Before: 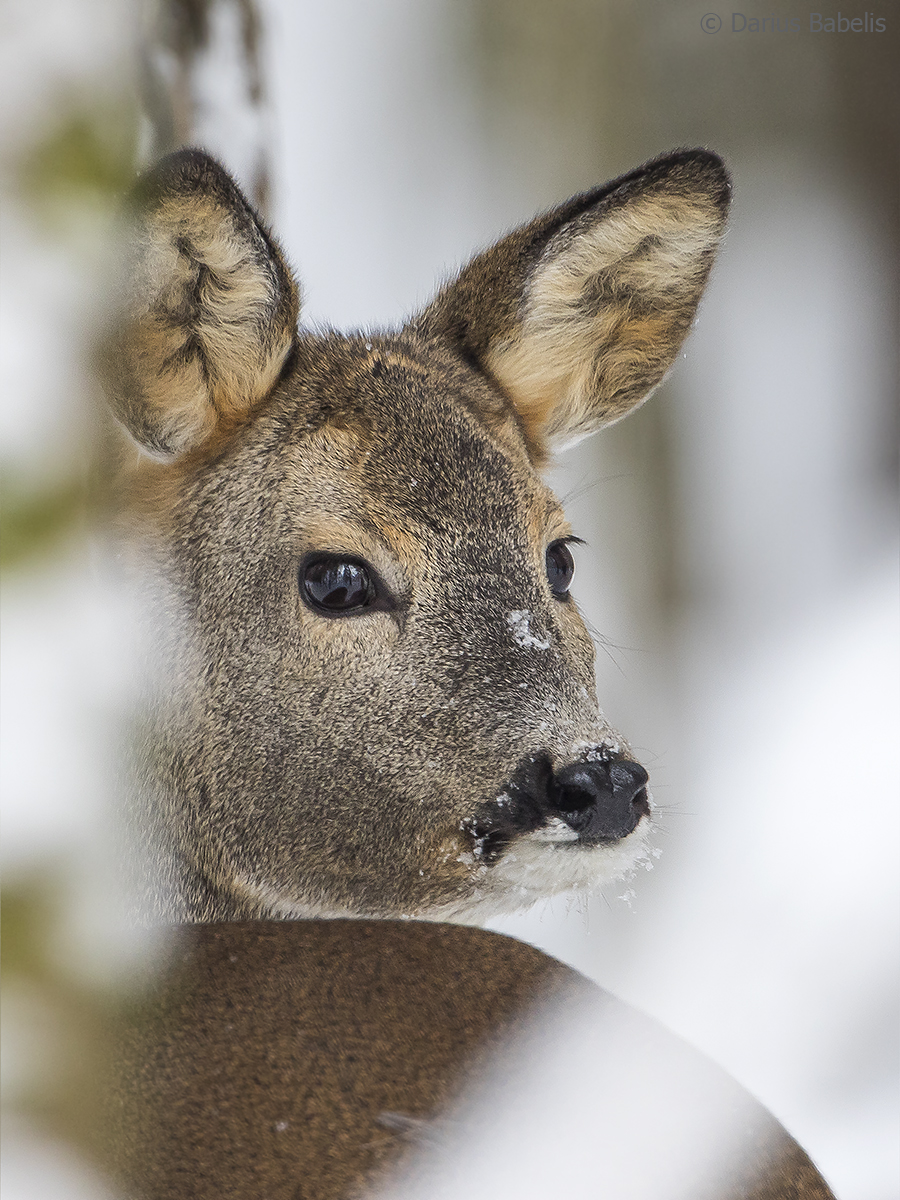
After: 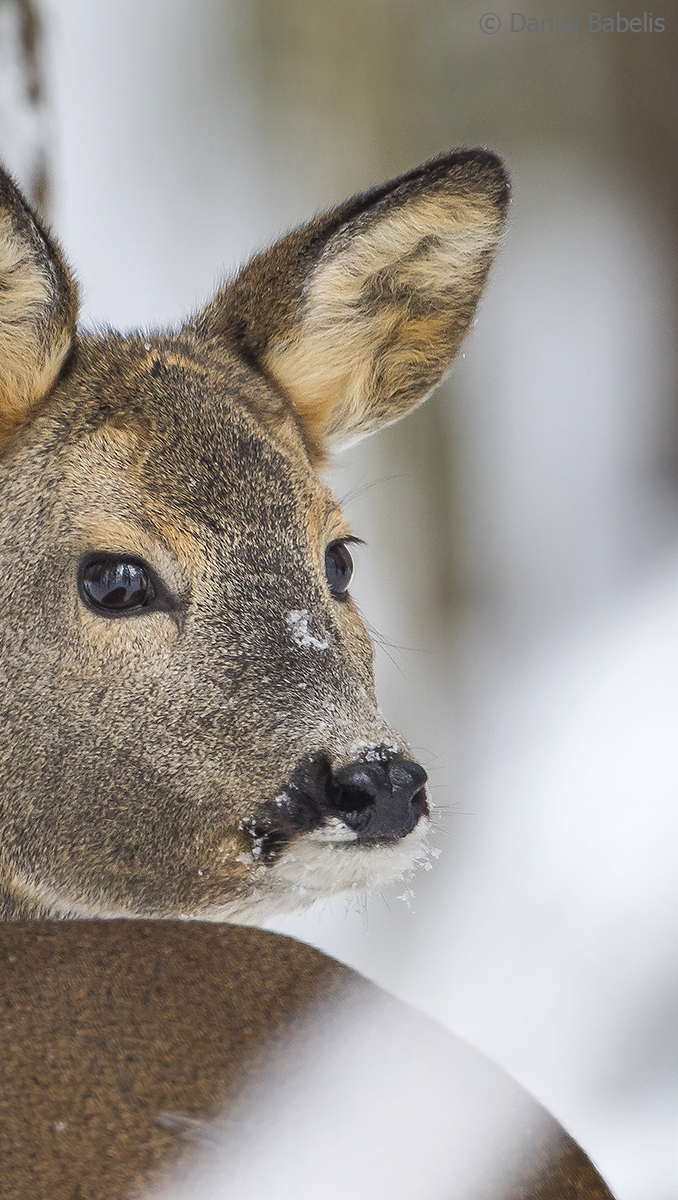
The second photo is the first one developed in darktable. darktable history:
shadows and highlights: white point adjustment 0.05, highlights color adjustment 55.9%, soften with gaussian
contrast brightness saturation: contrast 0.03, brightness 0.06, saturation 0.13
crop and rotate: left 24.6%
